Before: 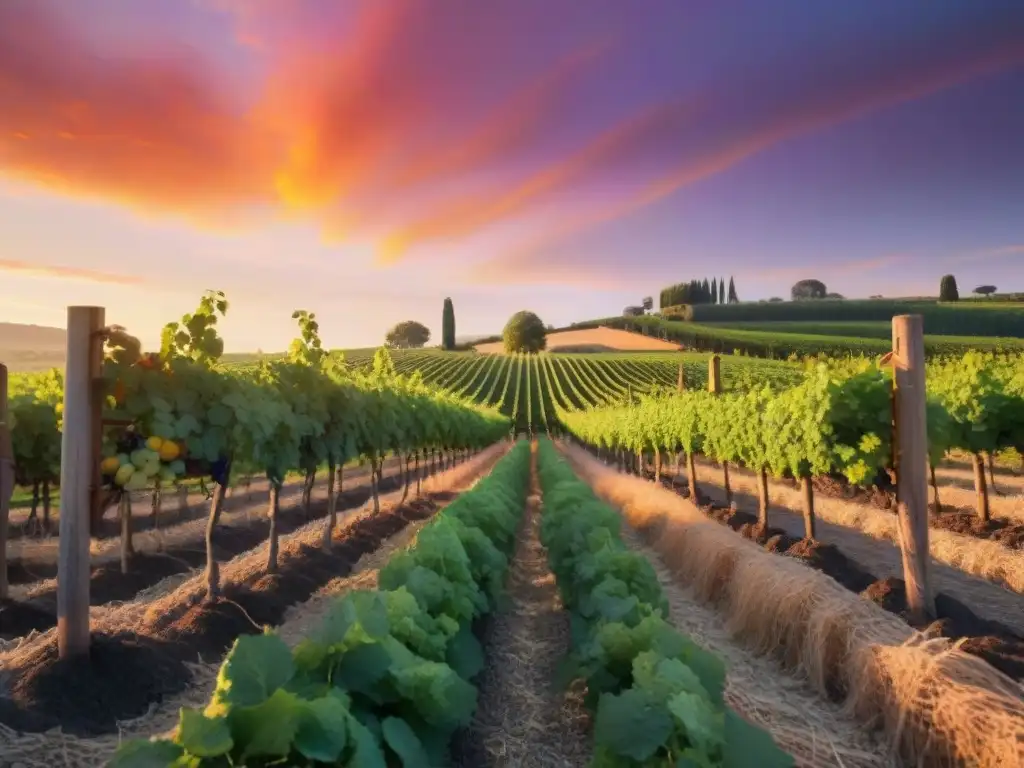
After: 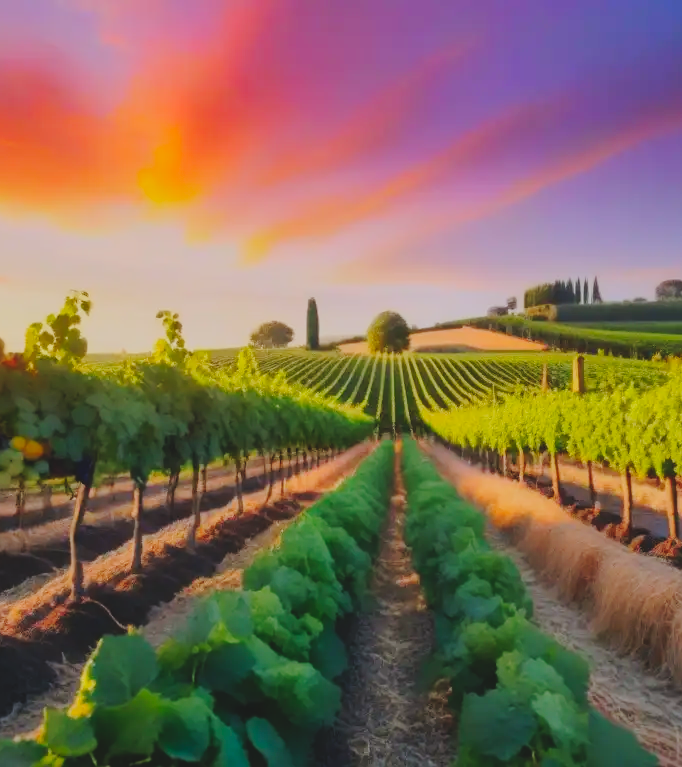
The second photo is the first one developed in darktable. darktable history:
tone curve: curves: ch0 [(0.003, 0) (0.066, 0.031) (0.16, 0.089) (0.269, 0.218) (0.395, 0.408) (0.517, 0.56) (0.684, 0.734) (0.791, 0.814) (1, 1)]; ch1 [(0, 0) (0.164, 0.115) (0.337, 0.332) (0.39, 0.398) (0.464, 0.461) (0.501, 0.5) (0.507, 0.5) (0.534, 0.532) (0.577, 0.59) (0.652, 0.681) (0.733, 0.764) (0.819, 0.823) (1, 1)]; ch2 [(0, 0) (0.337, 0.382) (0.464, 0.476) (0.501, 0.5) (0.527, 0.54) (0.551, 0.565) (0.628, 0.632) (0.689, 0.686) (1, 1)], preserve colors none
crop and rotate: left 13.33%, right 20.062%
contrast brightness saturation: brightness 0.093, saturation 0.193
filmic rgb: black relative exposure -16 EV, white relative exposure 2.89 EV, hardness 9.98, color science v6 (2022)
levels: levels [0, 0.445, 1]
exposure: black level correction -0.017, exposure -1.082 EV, compensate highlight preservation false
